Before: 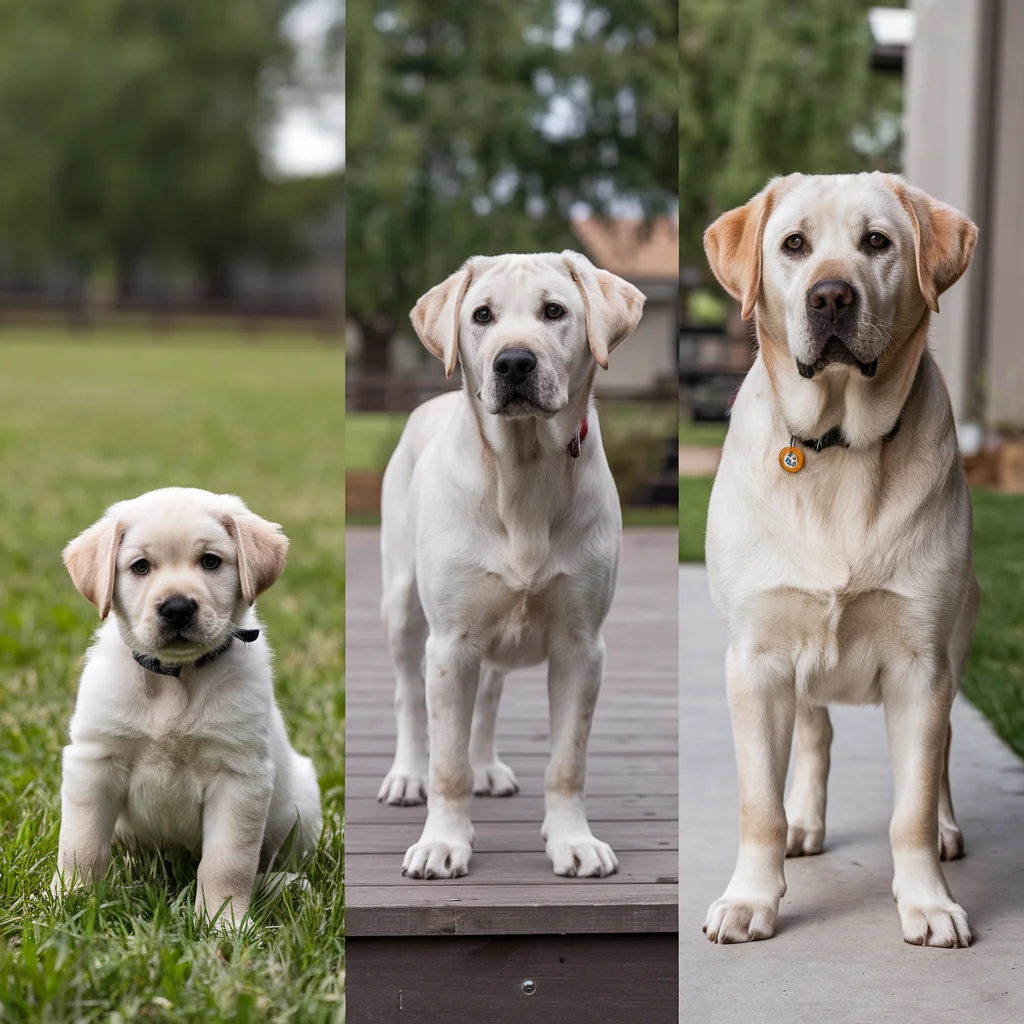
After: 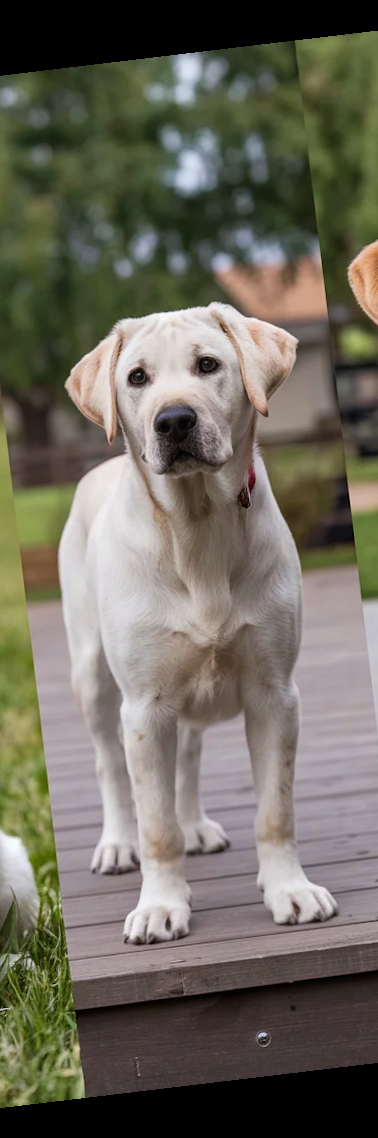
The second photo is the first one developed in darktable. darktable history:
rotate and perspective: rotation -6.83°, automatic cropping off
velvia: on, module defaults
crop: left 33.36%, right 33.36%
